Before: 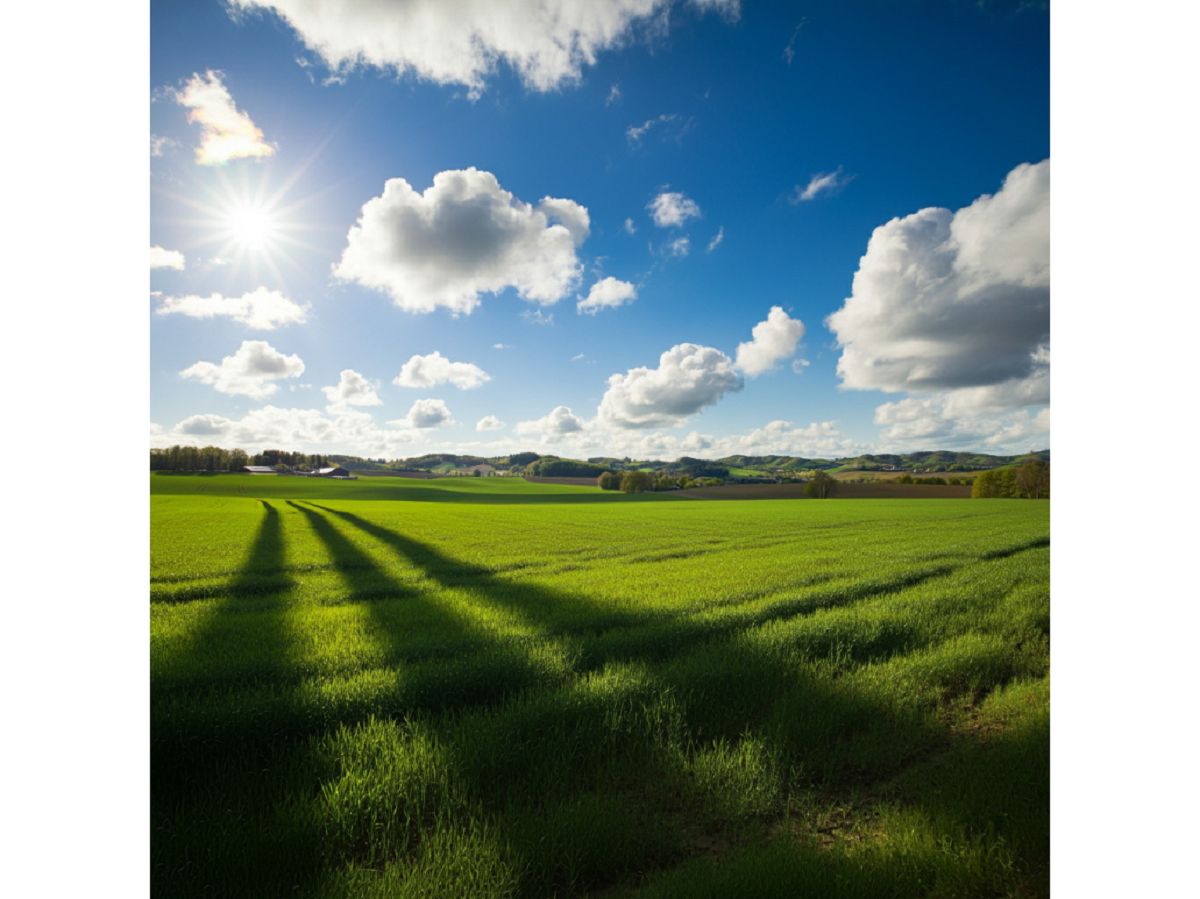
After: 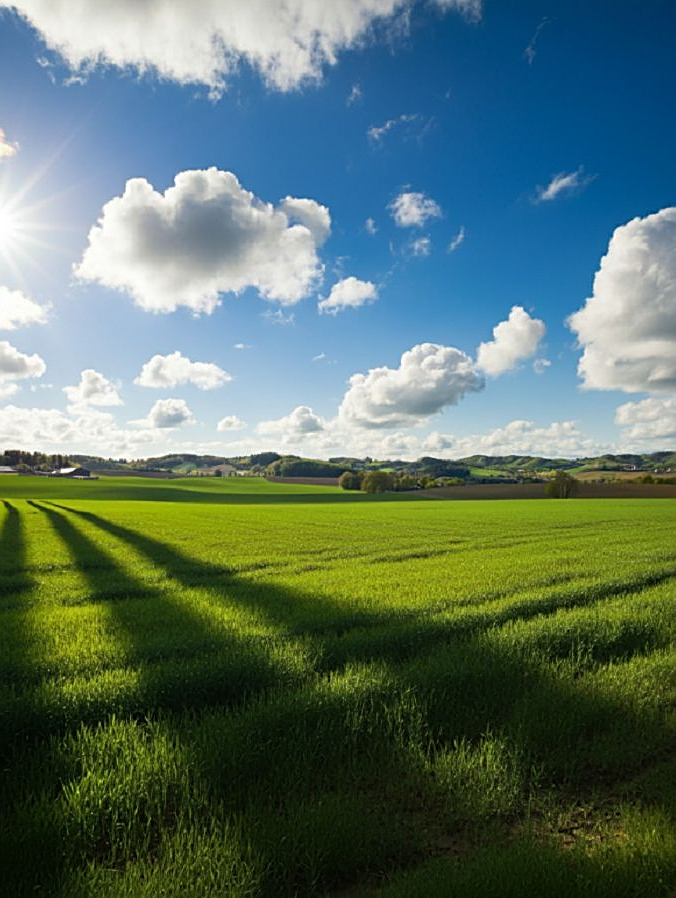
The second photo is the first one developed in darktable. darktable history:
crop: left 21.651%, right 22.014%, bottom 0%
sharpen: amount 0.496
